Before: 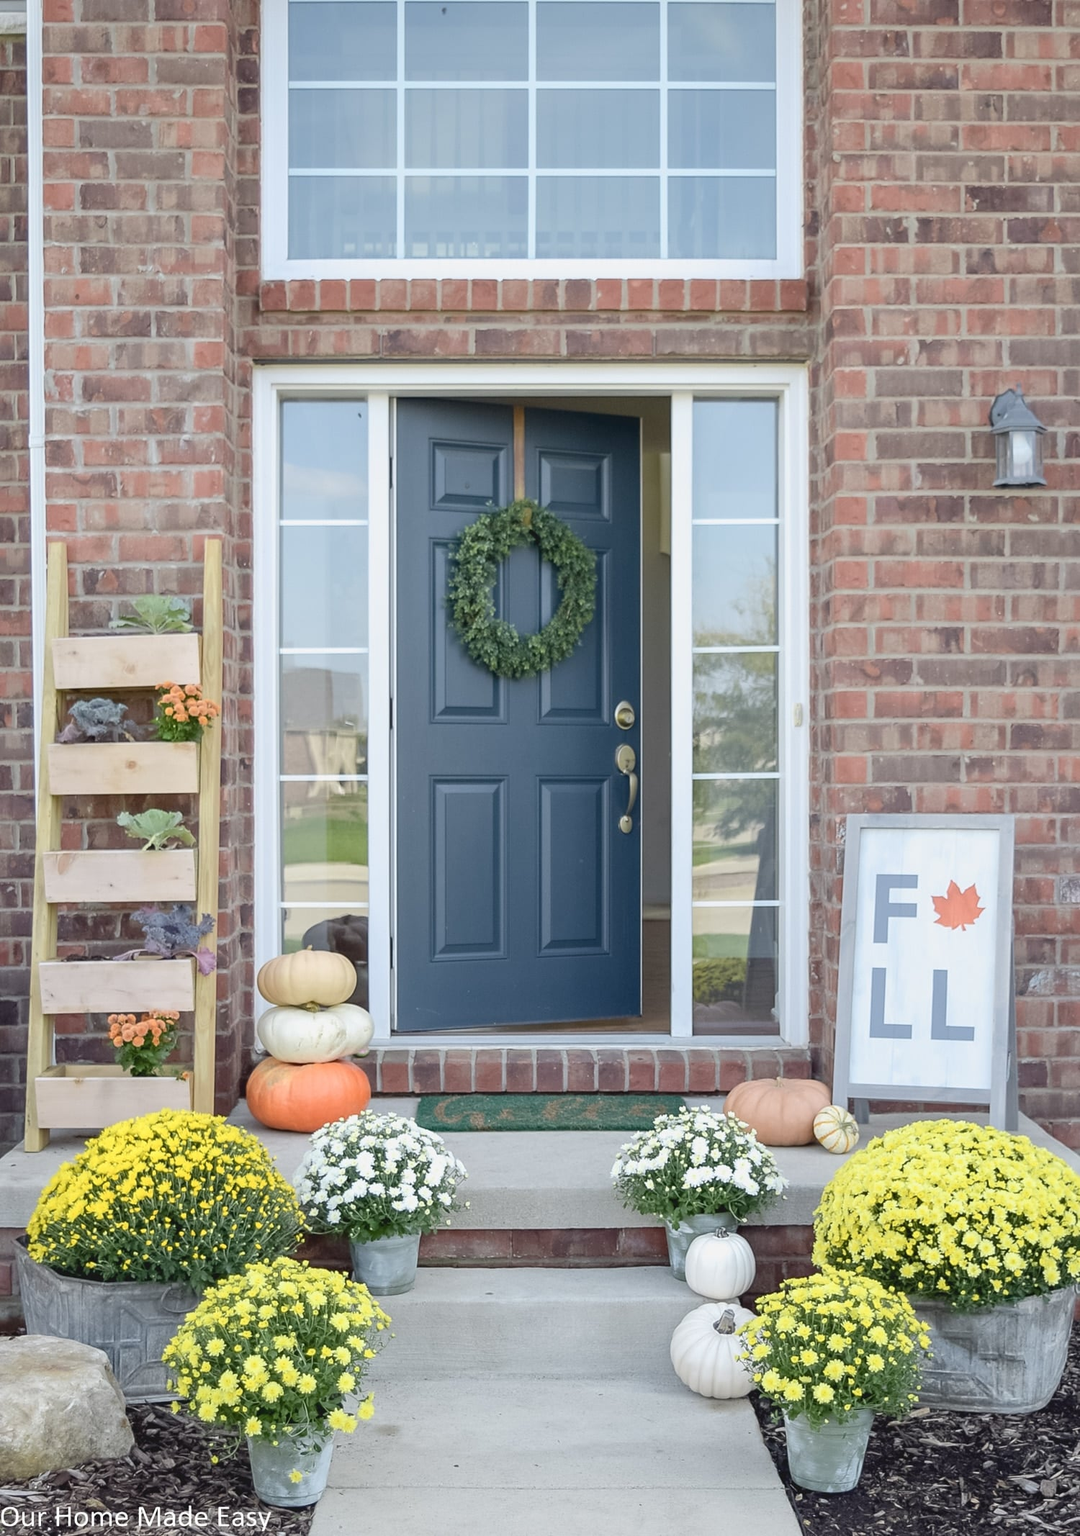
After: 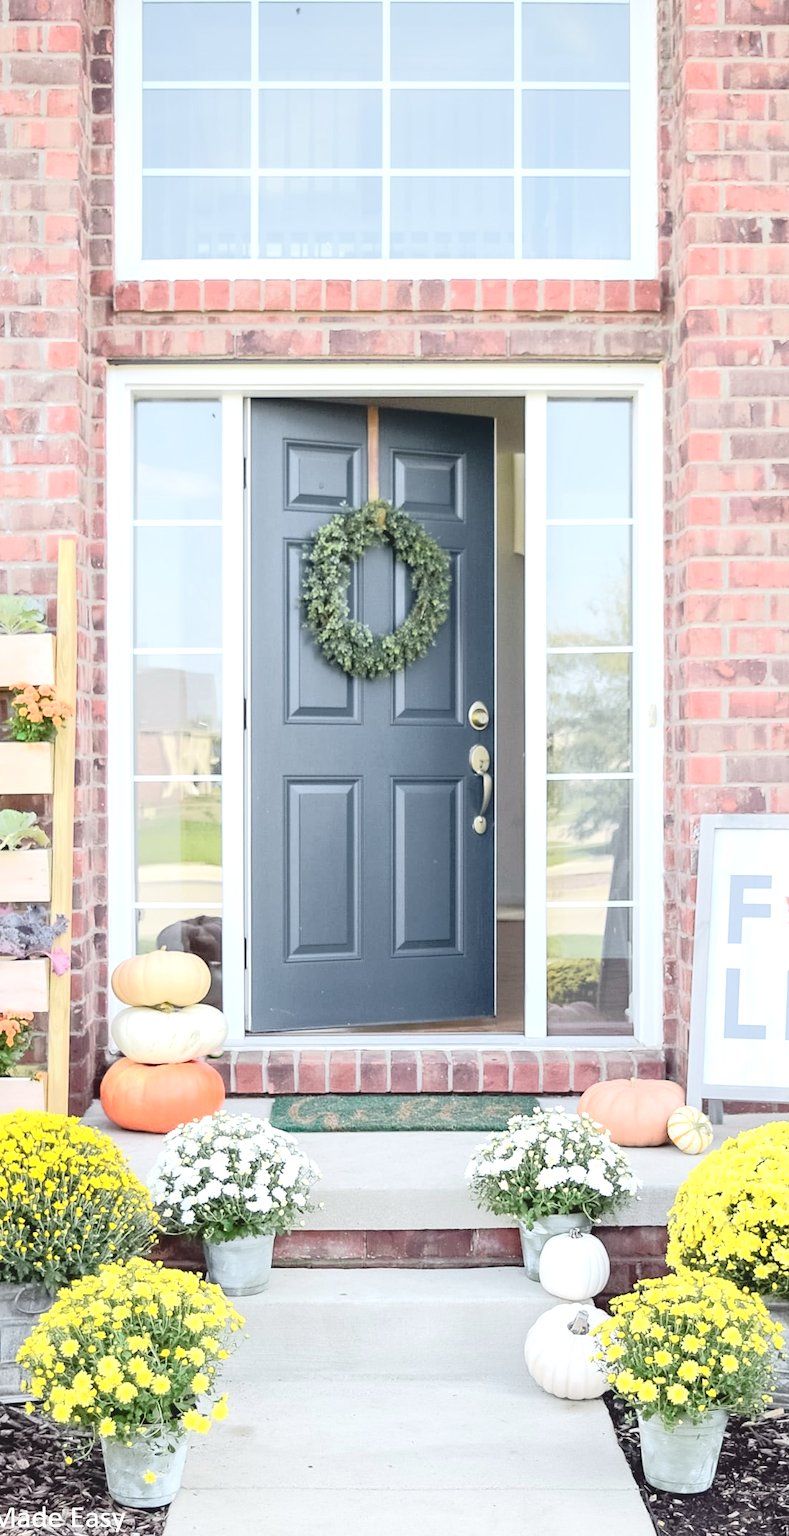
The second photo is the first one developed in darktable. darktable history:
crop: left 13.543%, right 13.298%
tone curve: curves: ch0 [(0, 0.032) (0.094, 0.08) (0.265, 0.208) (0.41, 0.417) (0.498, 0.496) (0.638, 0.673) (0.819, 0.841) (0.96, 0.899)]; ch1 [(0, 0) (0.161, 0.092) (0.37, 0.302) (0.417, 0.434) (0.495, 0.498) (0.576, 0.589) (0.725, 0.765) (1, 1)]; ch2 [(0, 0) (0.352, 0.403) (0.45, 0.469) (0.521, 0.515) (0.59, 0.579) (1, 1)], color space Lab, independent channels, preserve colors none
exposure: black level correction 0, exposure 1.105 EV, compensate highlight preservation false
local contrast: mode bilateral grid, contrast 14, coarseness 37, detail 105%, midtone range 0.2
